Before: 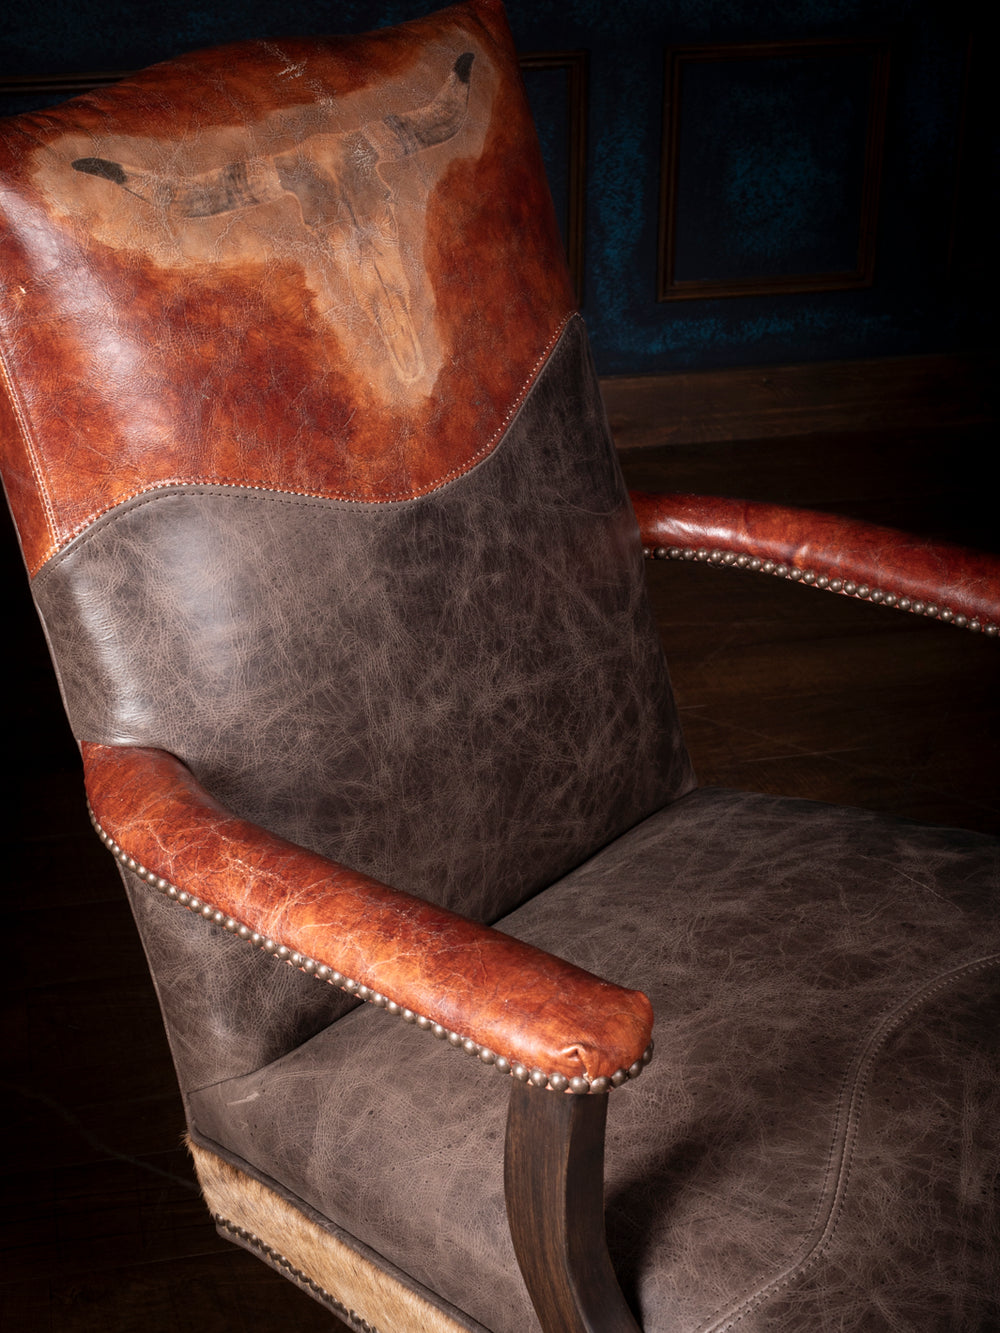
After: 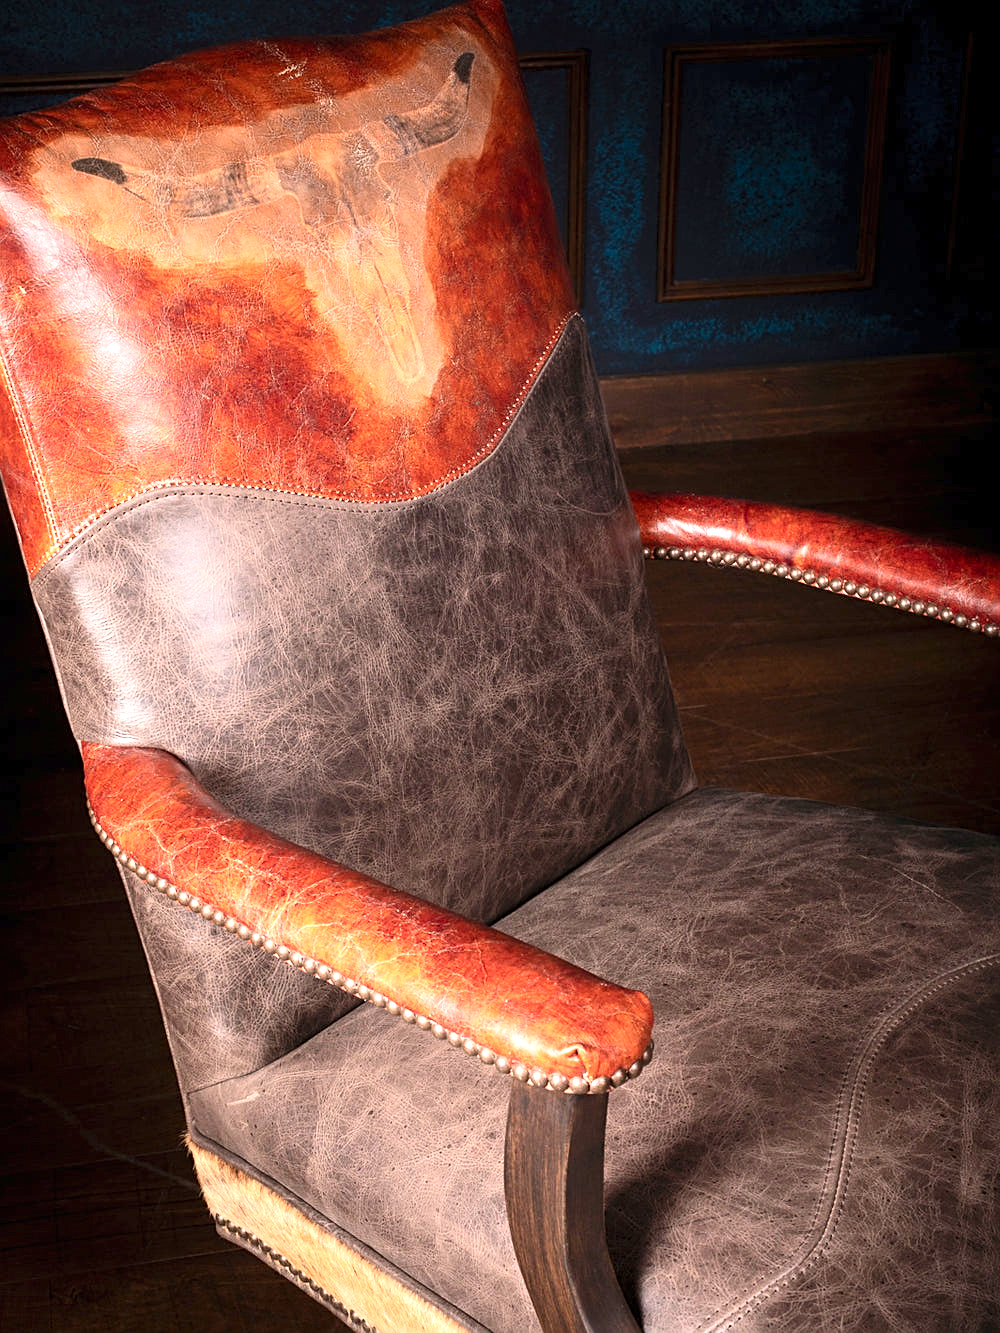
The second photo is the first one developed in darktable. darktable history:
sharpen: on, module defaults
contrast brightness saturation: contrast 0.2, brightness 0.16, saturation 0.22
exposure: exposure 0.95 EV, compensate highlight preservation false
color zones: curves: ch0 [(0, 0.5) (0.143, 0.5) (0.286, 0.5) (0.429, 0.495) (0.571, 0.437) (0.714, 0.44) (0.857, 0.496) (1, 0.5)]
